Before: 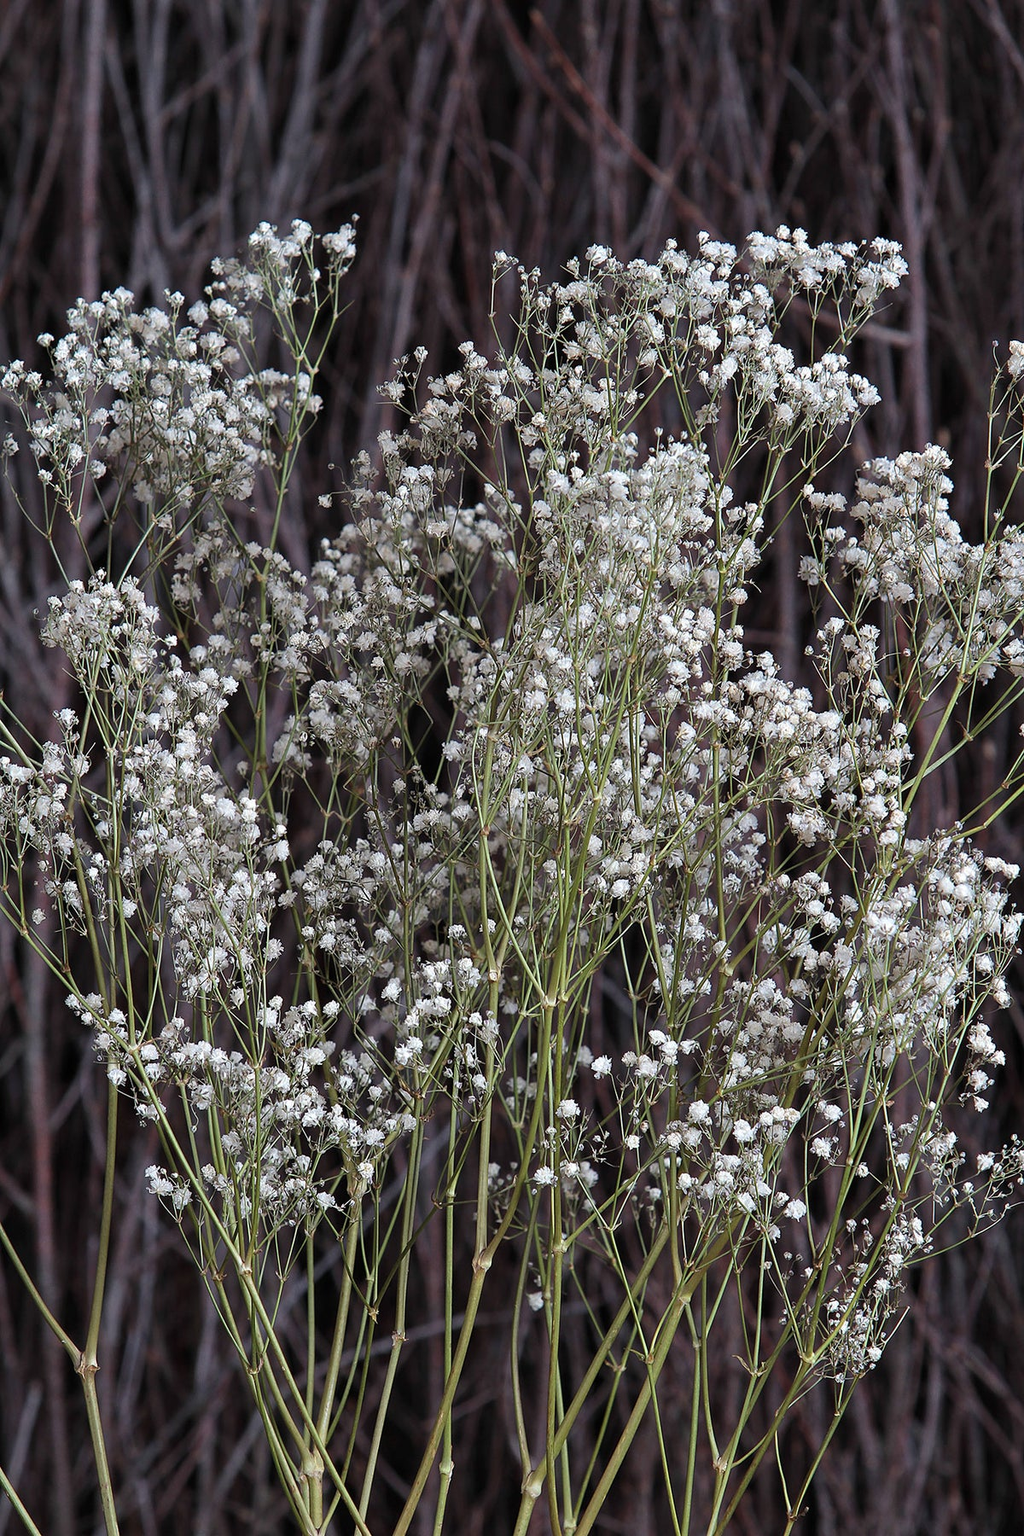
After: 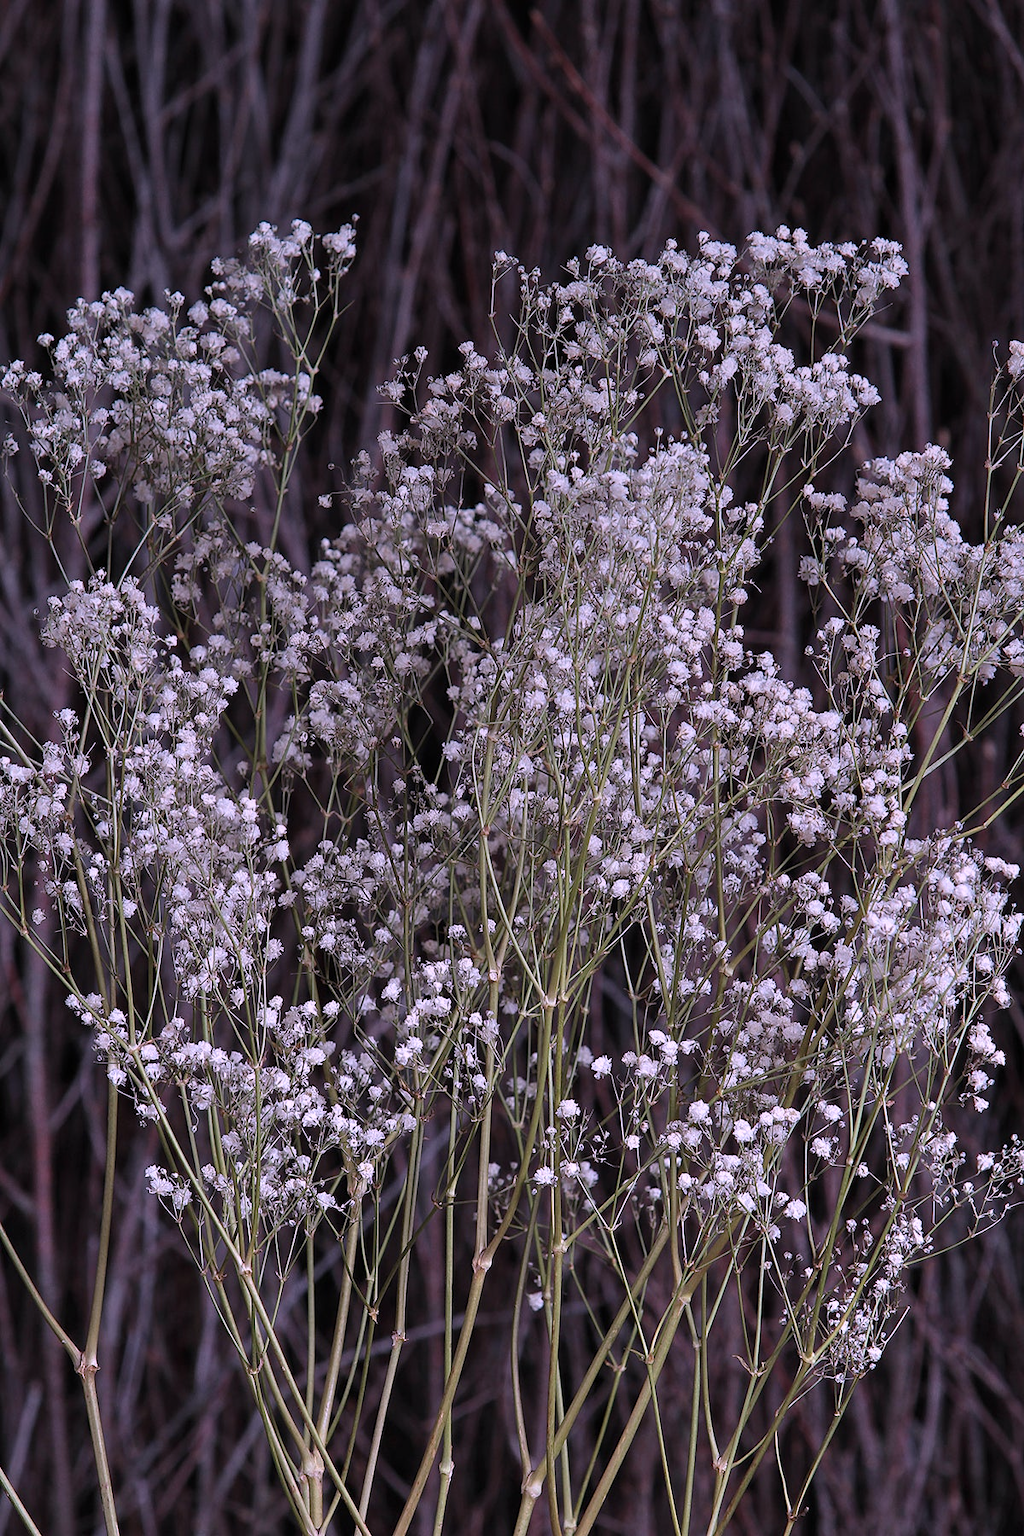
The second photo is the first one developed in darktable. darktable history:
color correction: highlights a* 15.46, highlights b* -20.56
graduated density: on, module defaults
